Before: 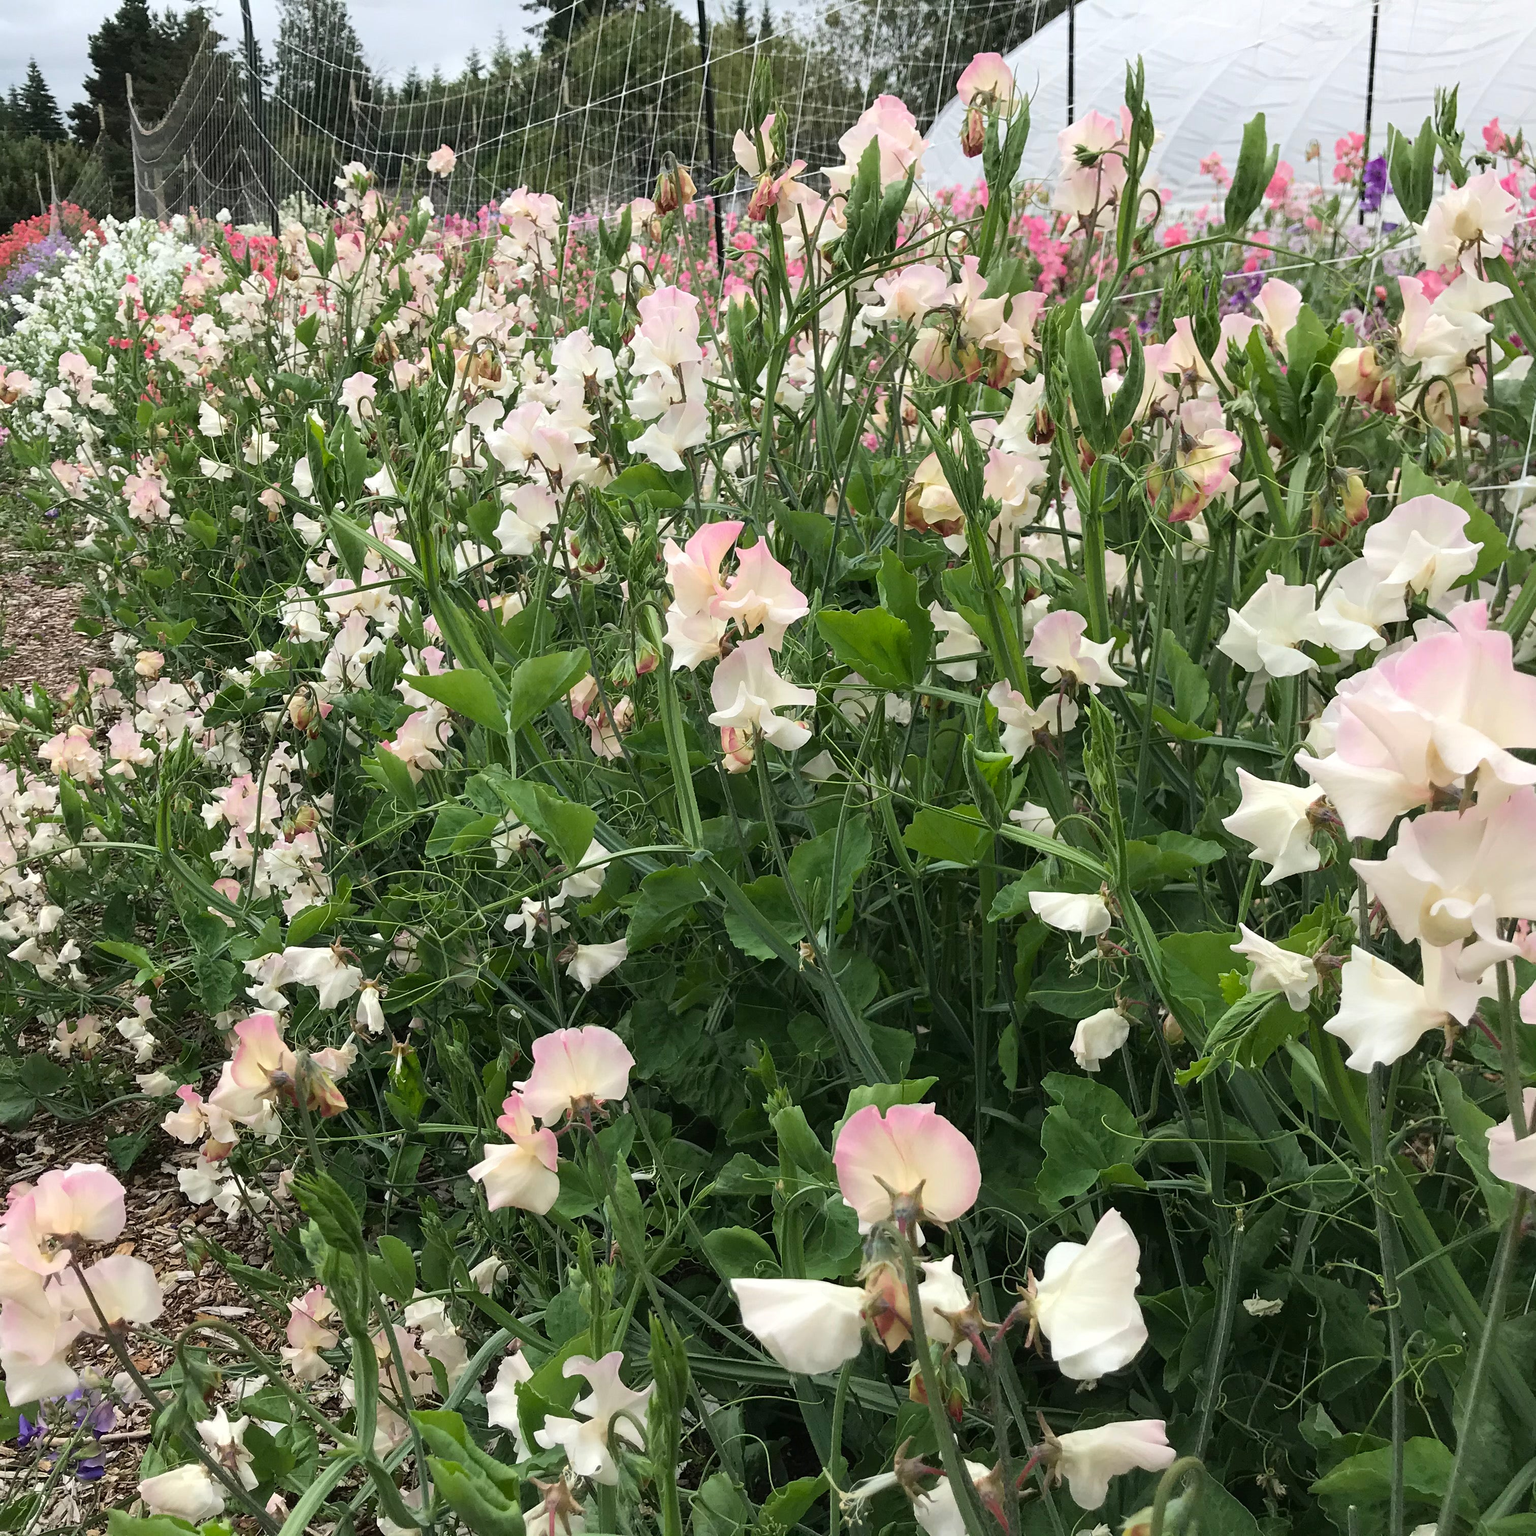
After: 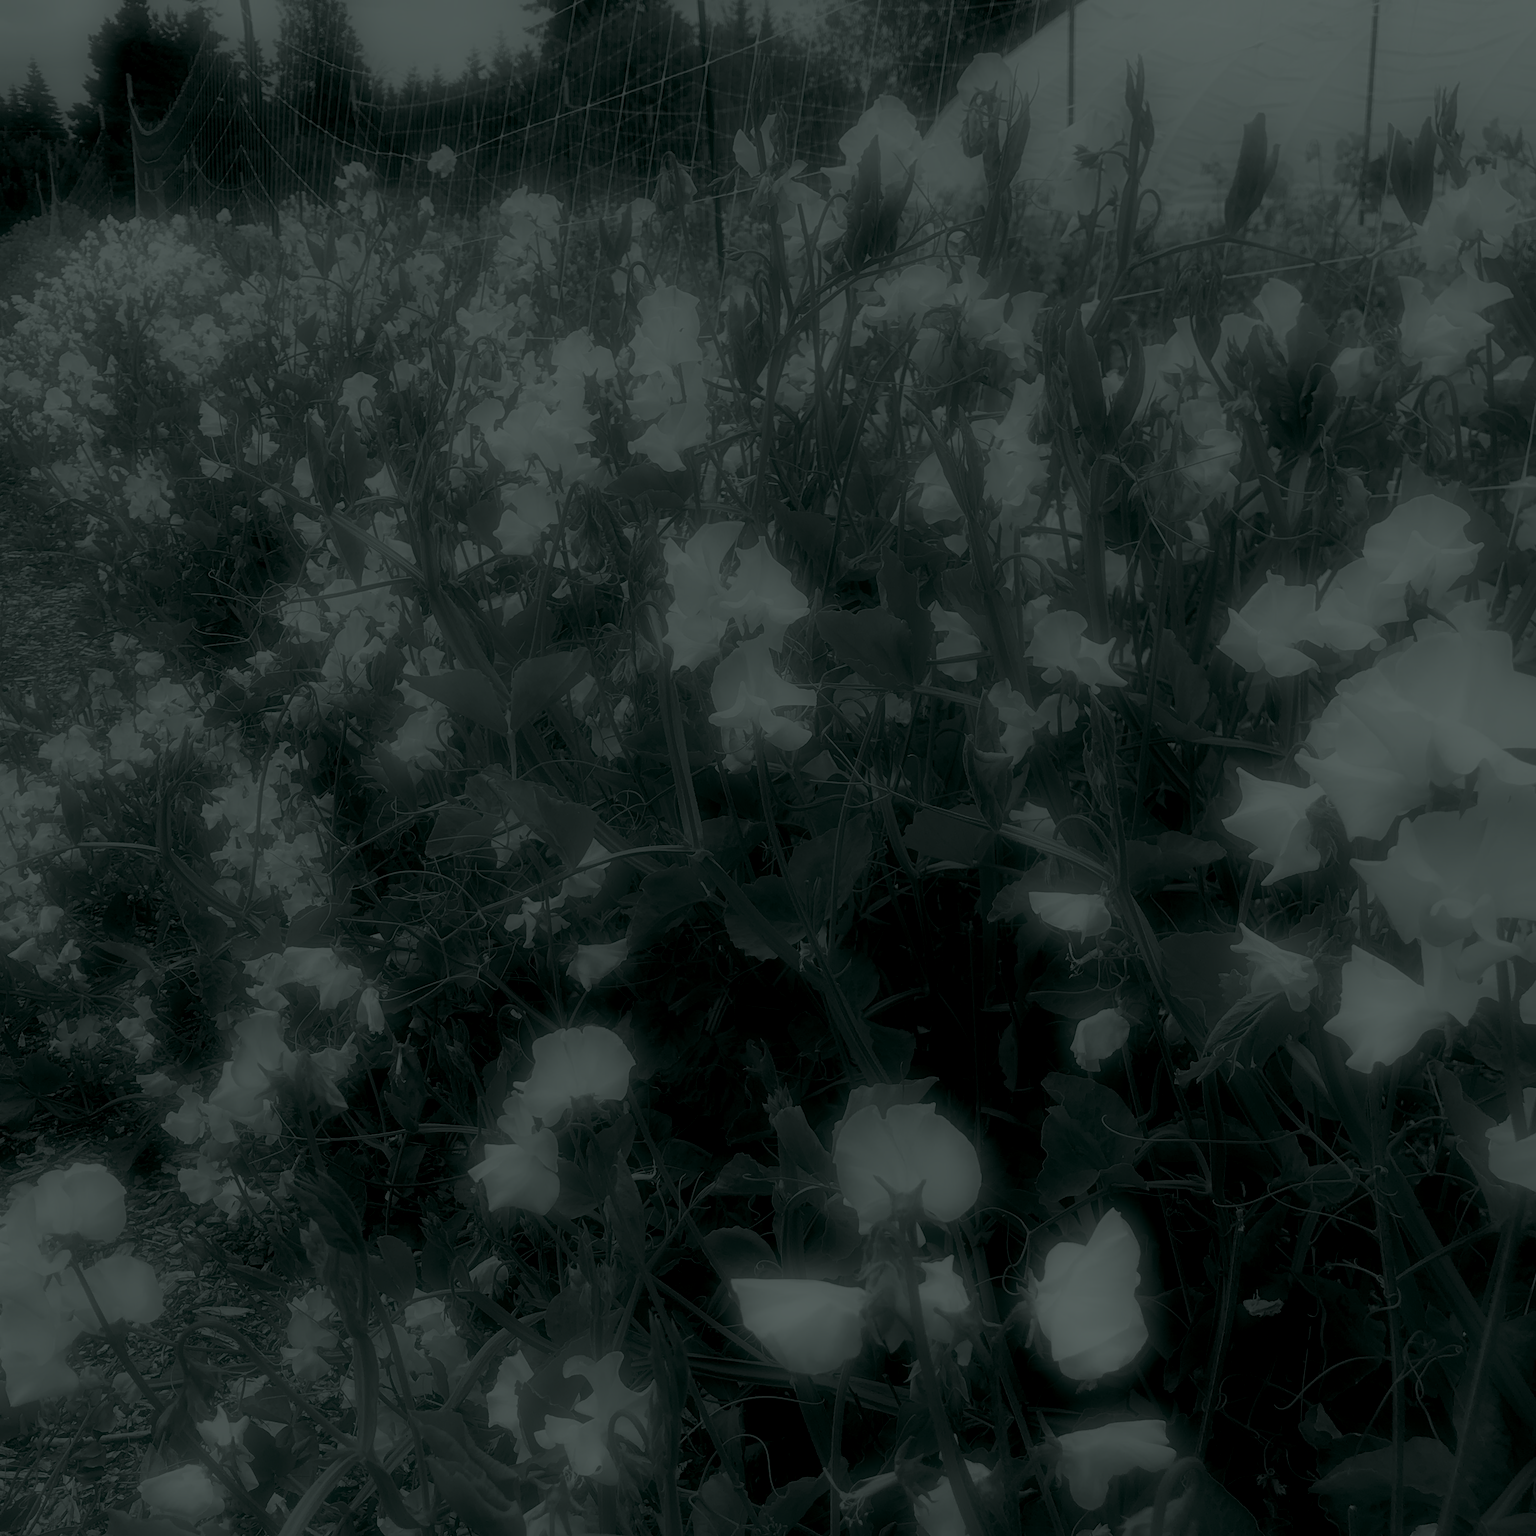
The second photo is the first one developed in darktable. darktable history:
soften: on, module defaults
colorize: hue 90°, saturation 19%, lightness 1.59%, version 1
